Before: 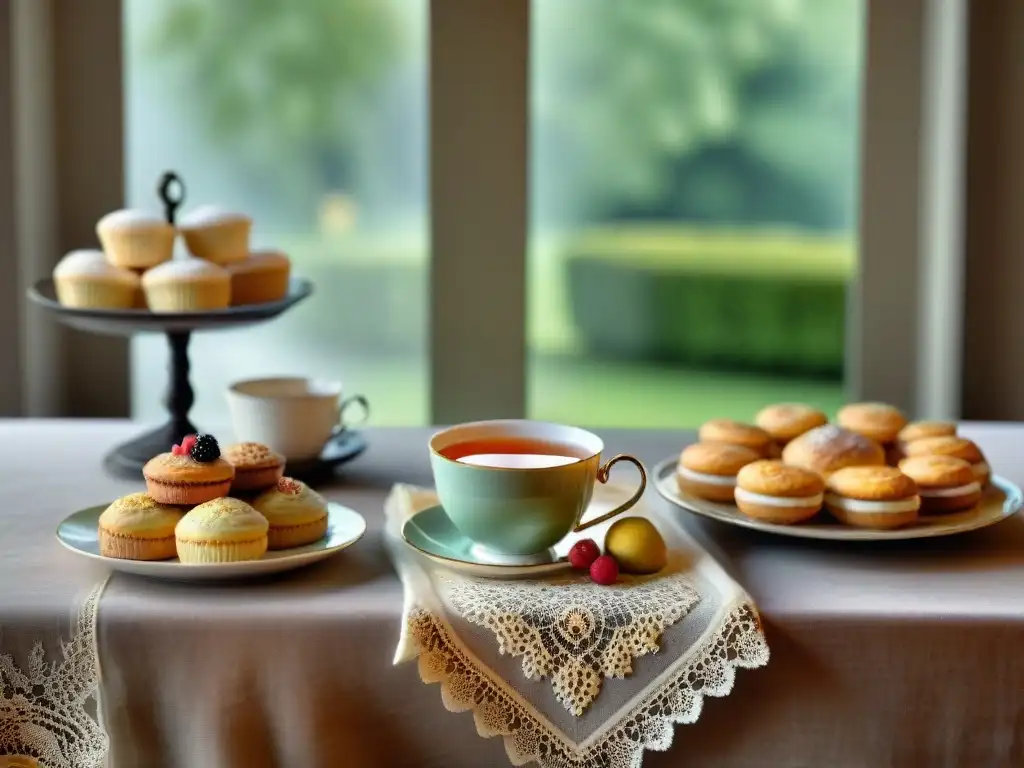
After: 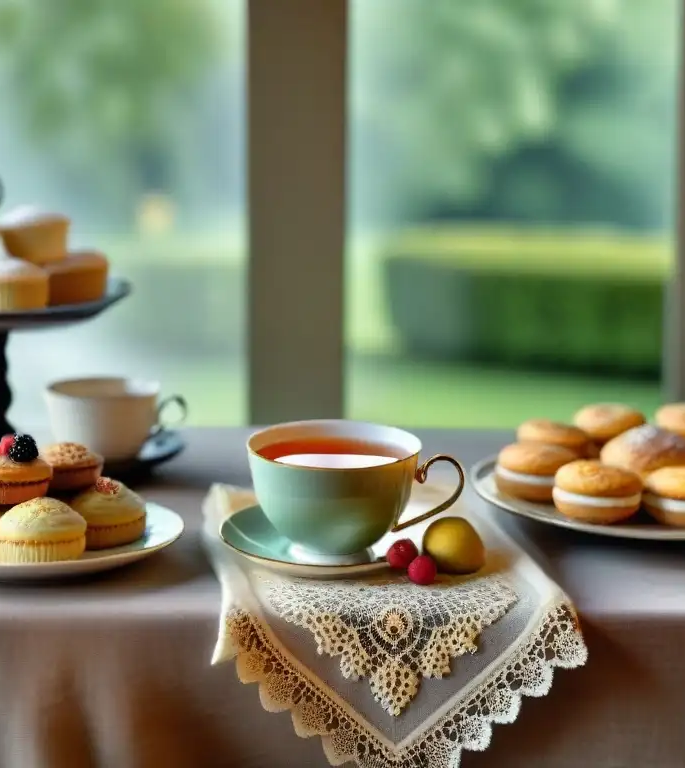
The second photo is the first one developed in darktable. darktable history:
crop and rotate: left 17.836%, right 15.203%
